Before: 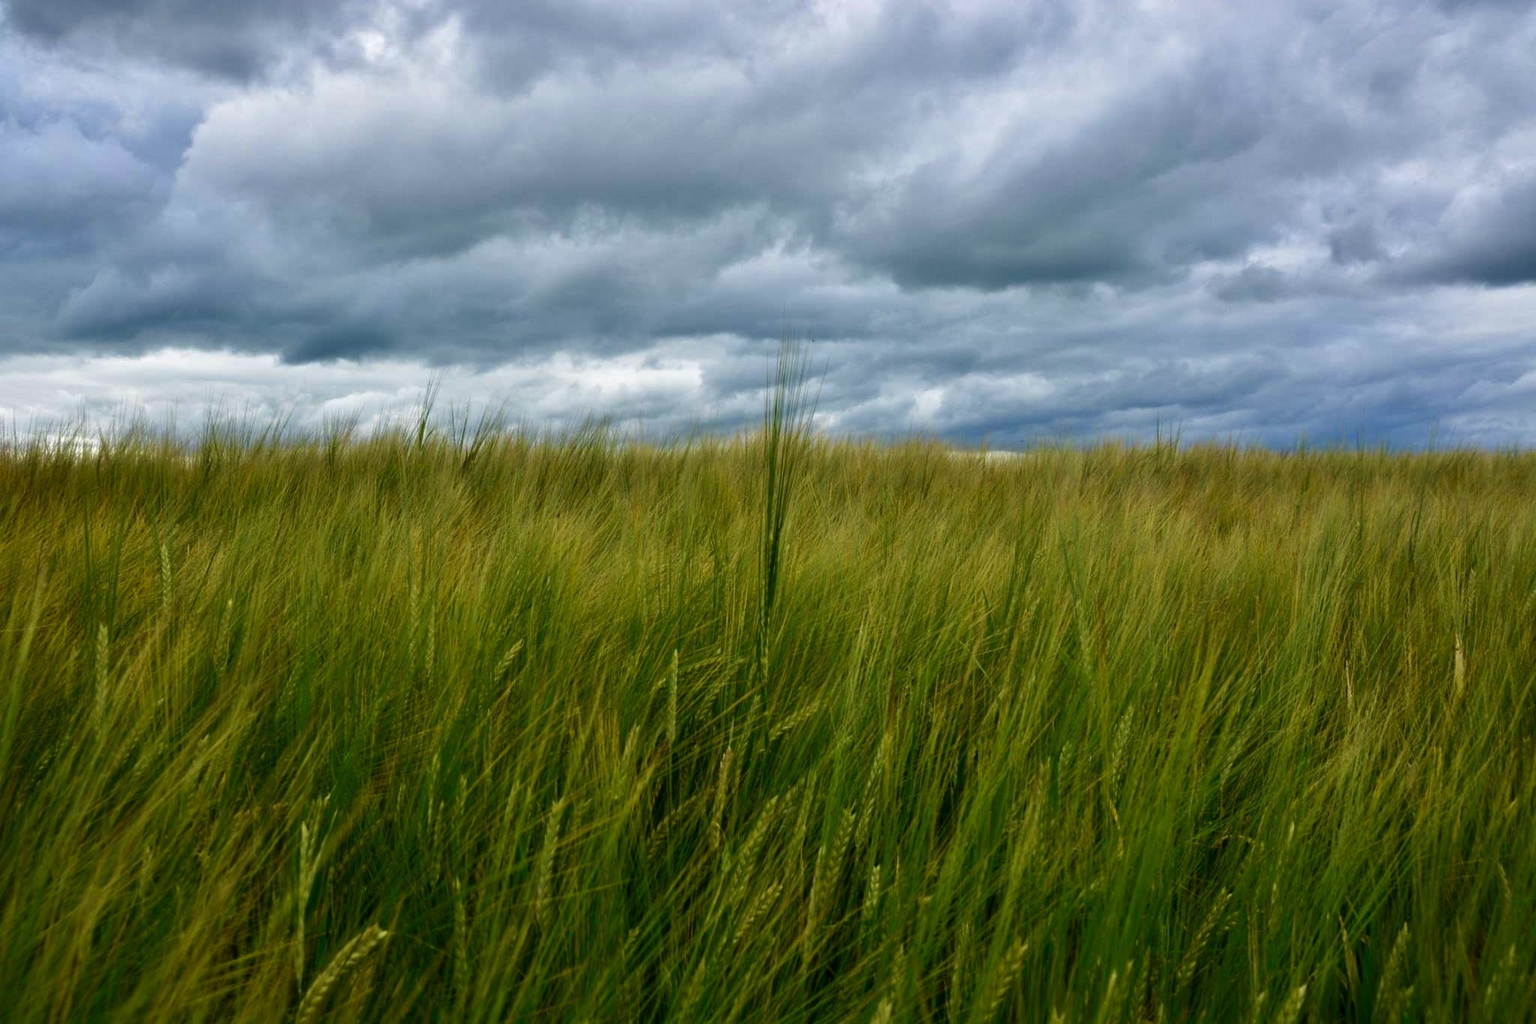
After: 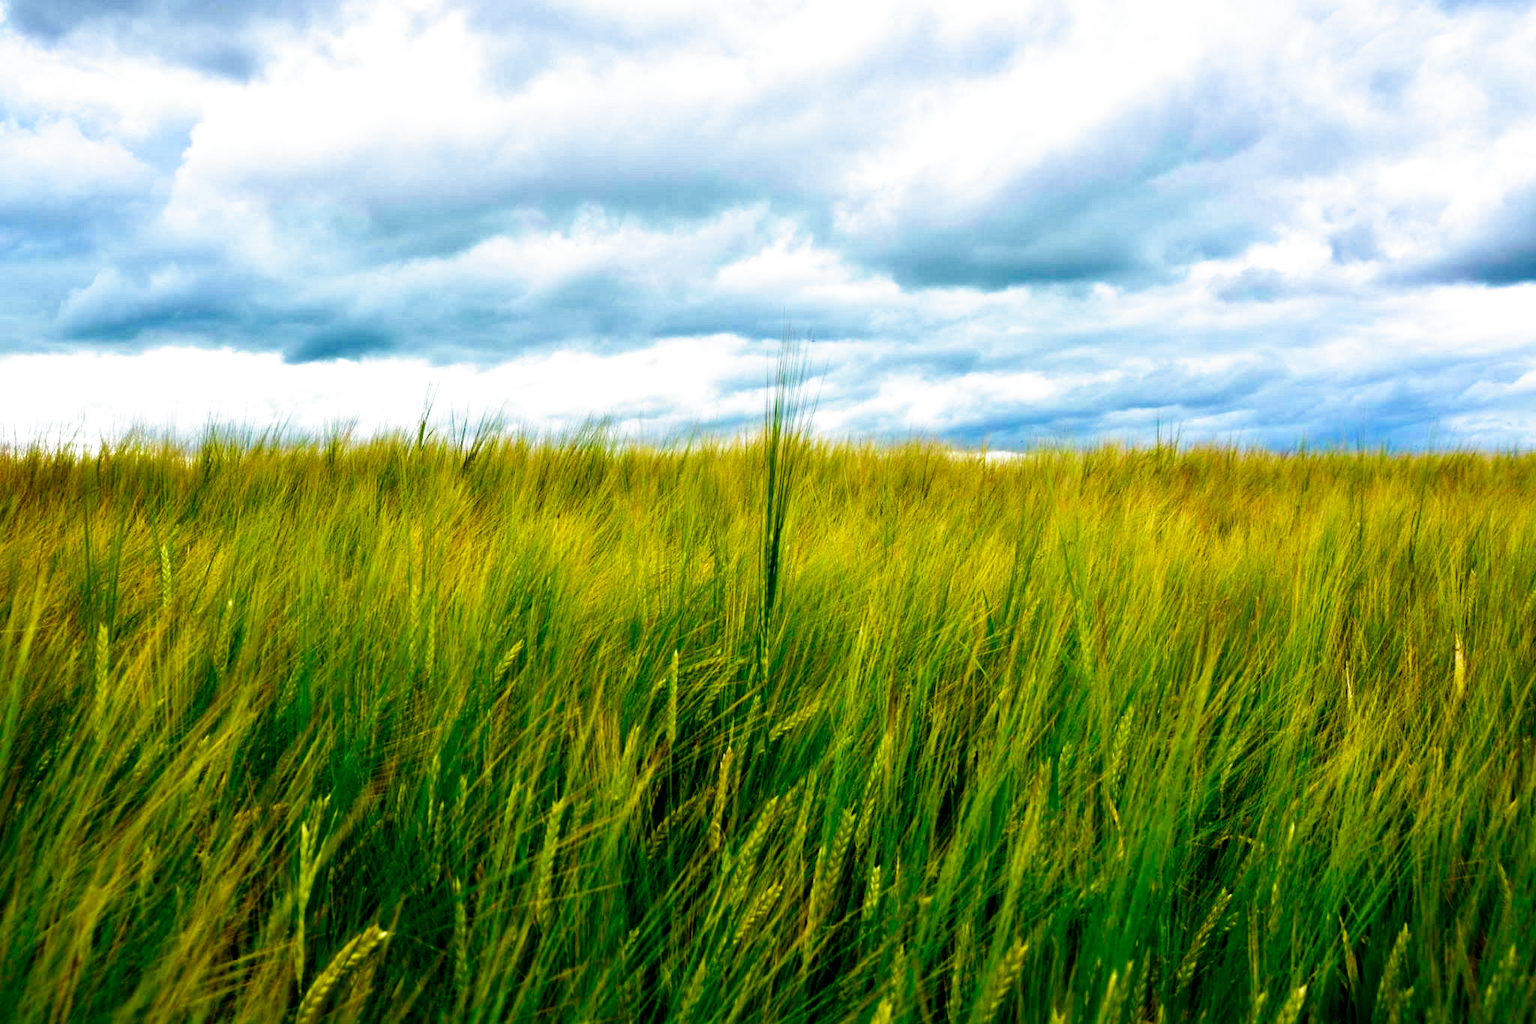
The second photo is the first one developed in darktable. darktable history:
filmic rgb: middle gray luminance 8.84%, black relative exposure -6.28 EV, white relative exposure 2.71 EV, target black luminance 0%, hardness 4.74, latitude 73.96%, contrast 1.338, shadows ↔ highlights balance 9.95%, preserve chrominance no, color science v3 (2019), use custom middle-gray values true
